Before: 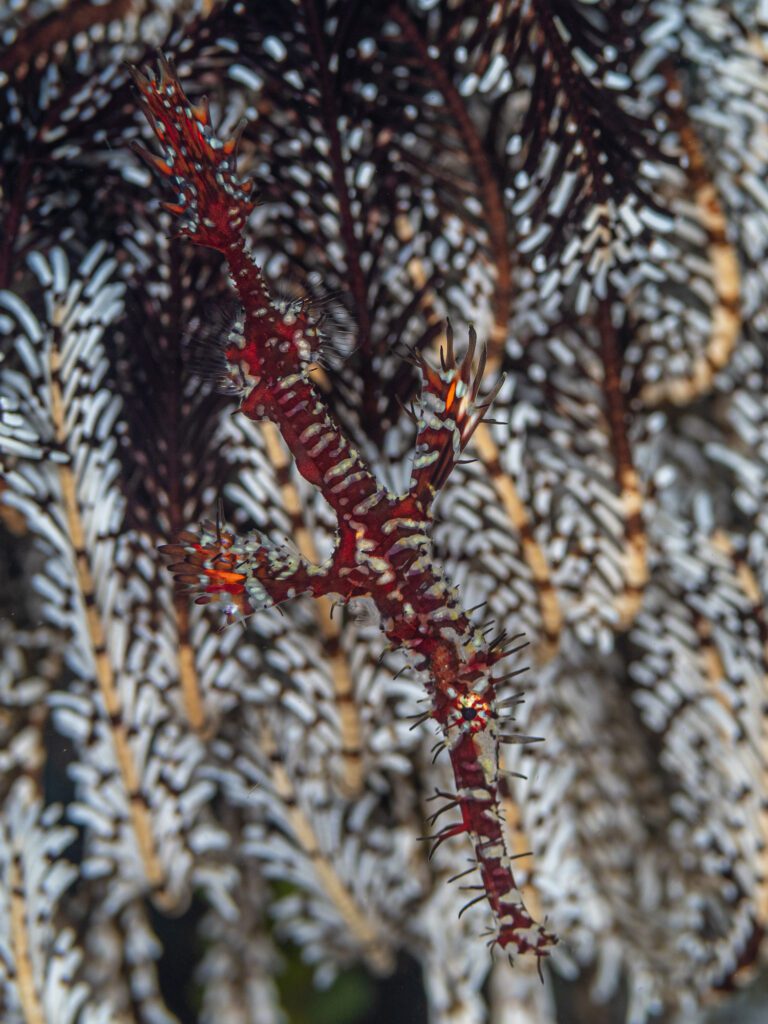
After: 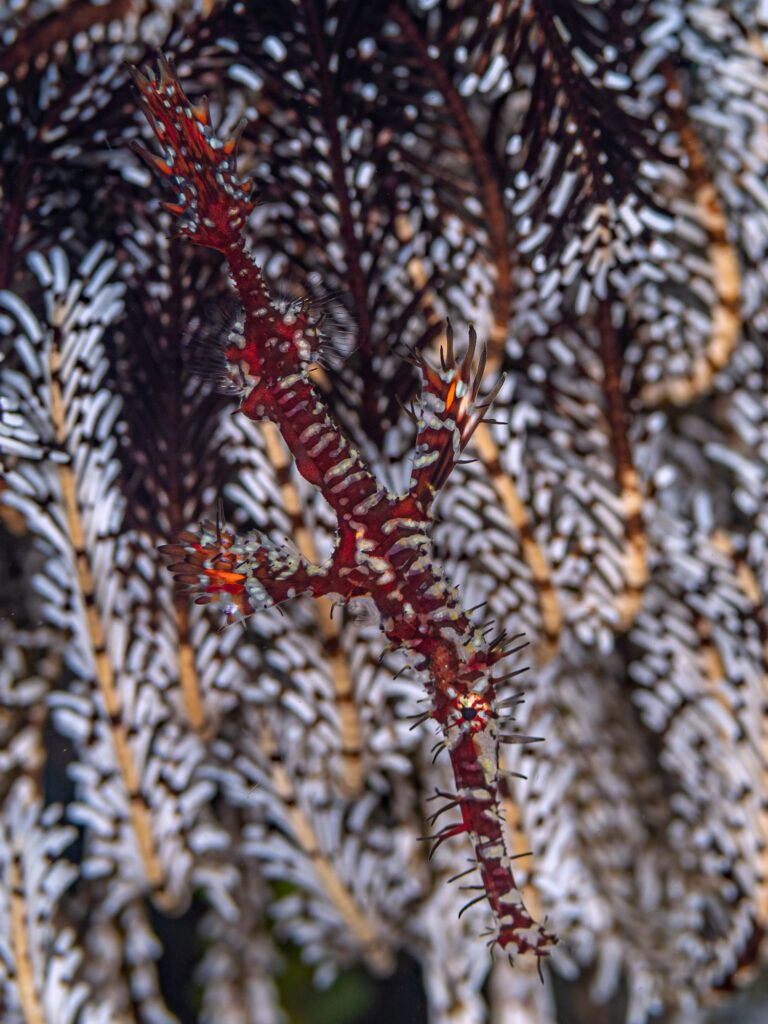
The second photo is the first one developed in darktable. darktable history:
haze removal: compatibility mode true, adaptive false
white balance: red 1.05, blue 1.072
